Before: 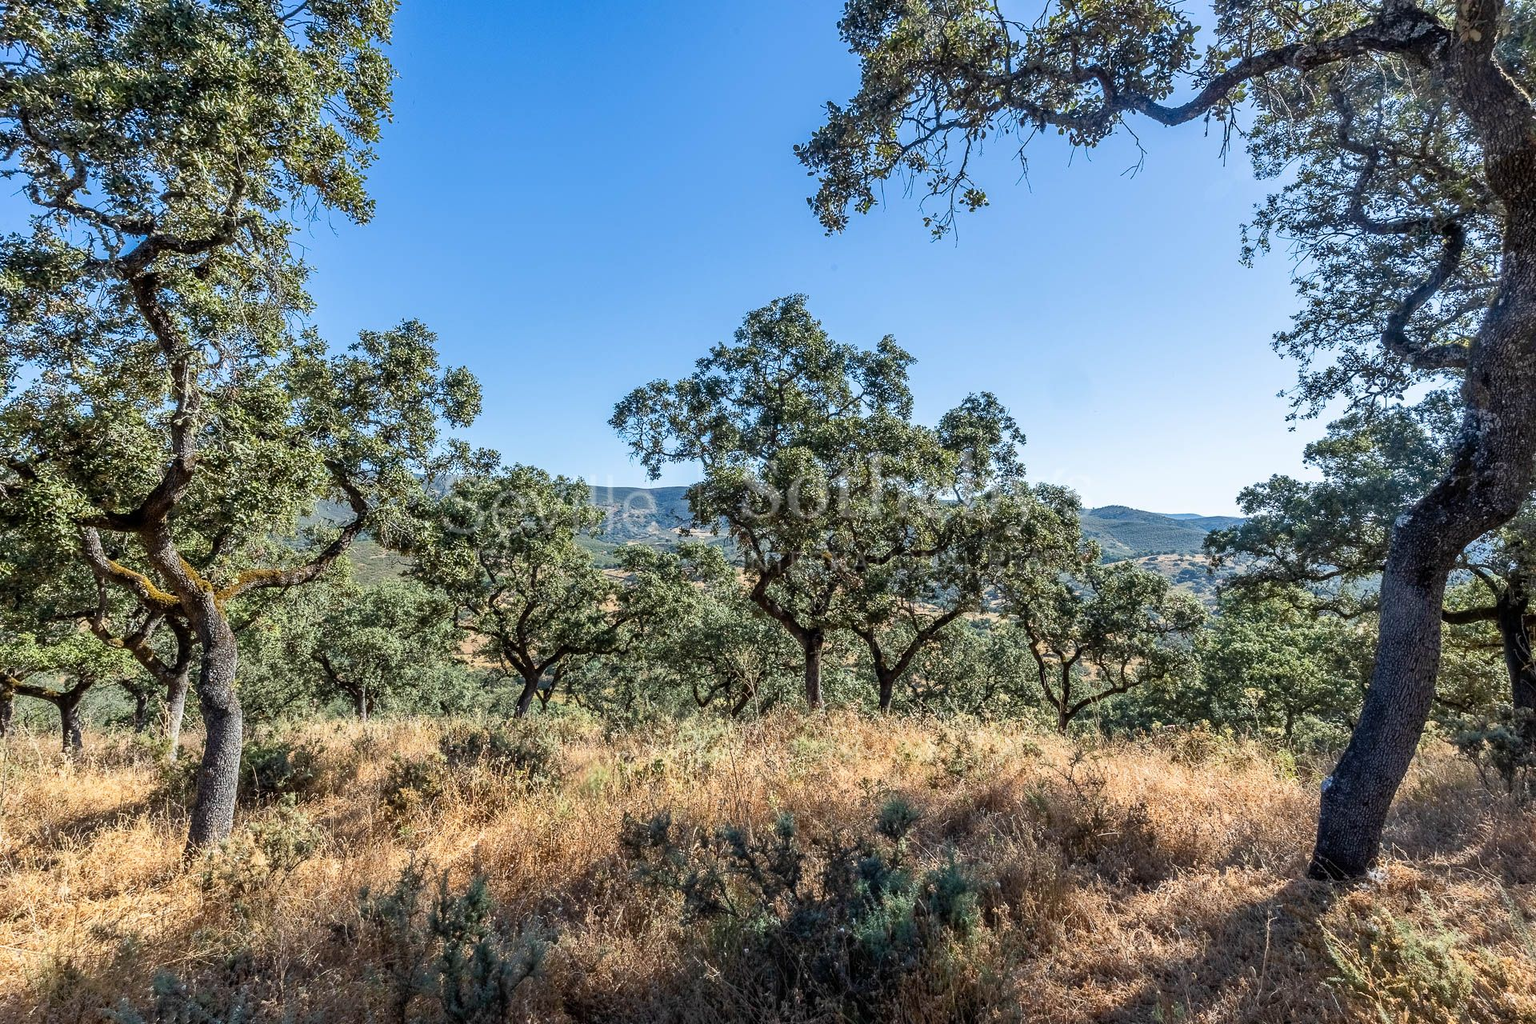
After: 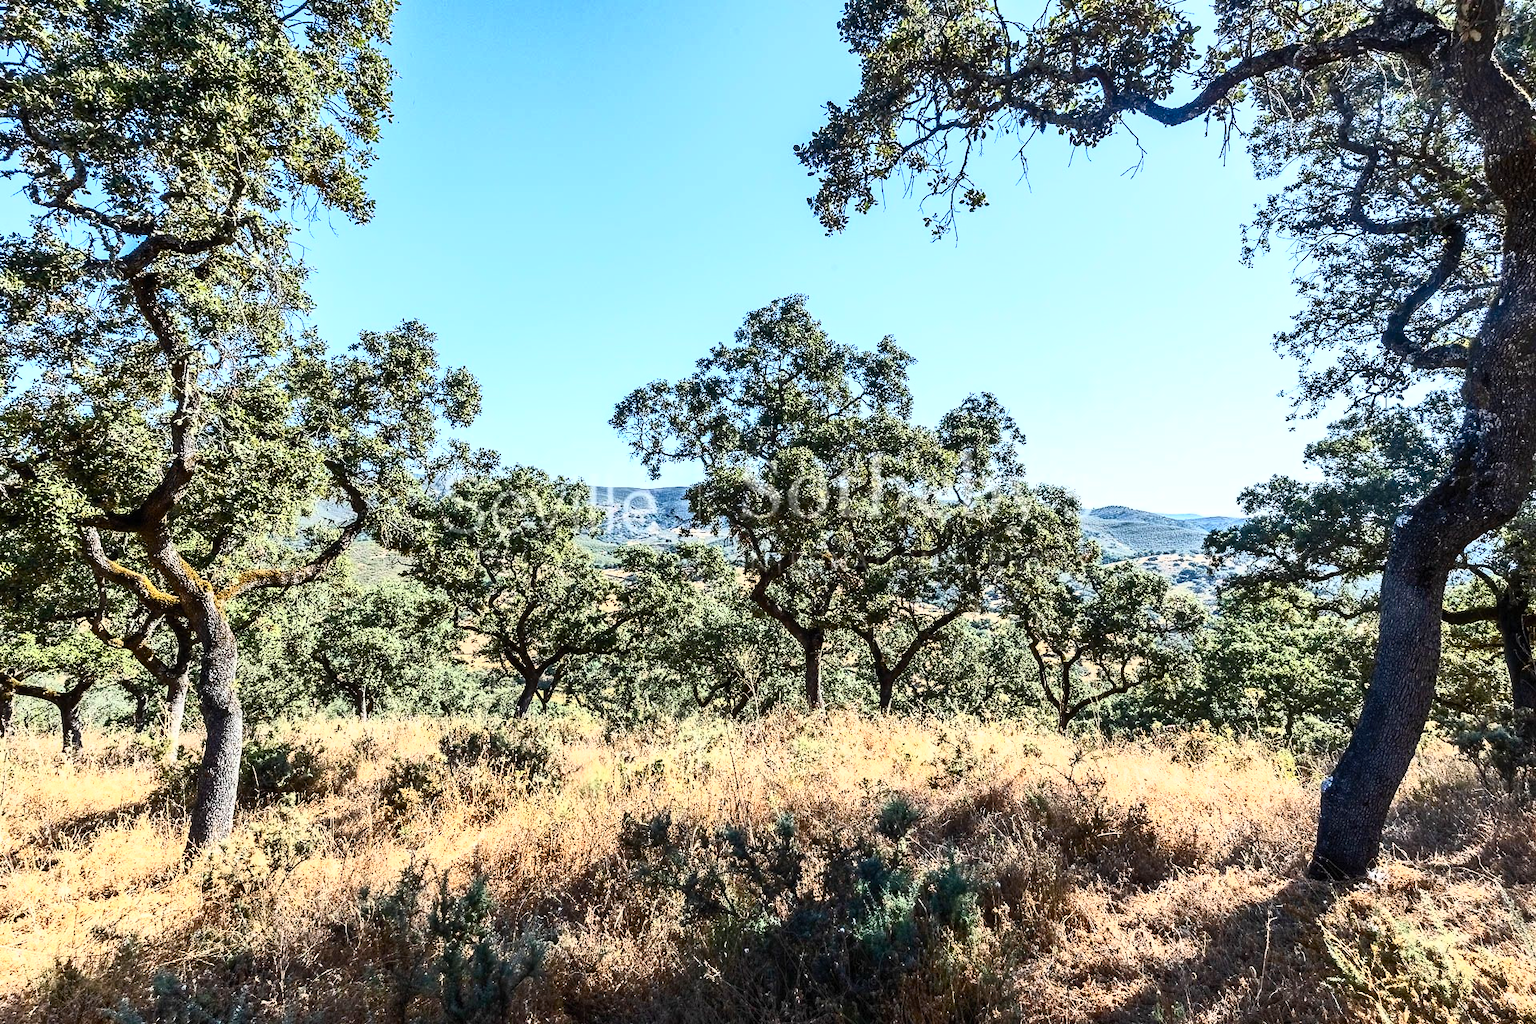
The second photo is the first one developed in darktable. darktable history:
contrast brightness saturation: contrast 0.62, brightness 0.34, saturation 0.14
